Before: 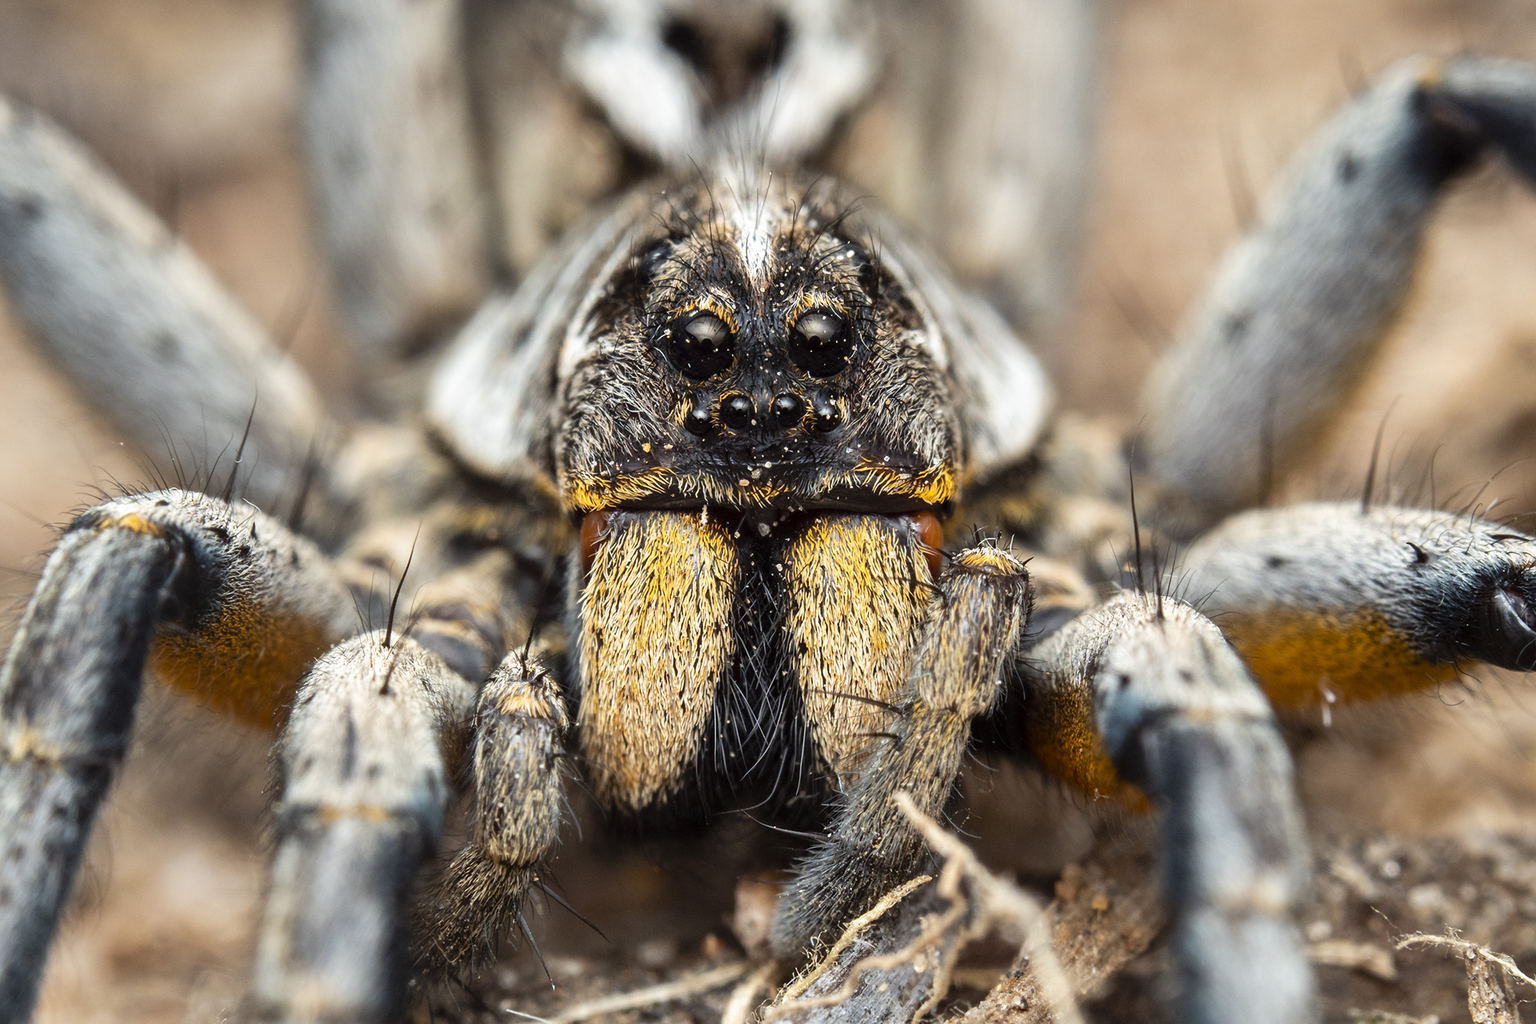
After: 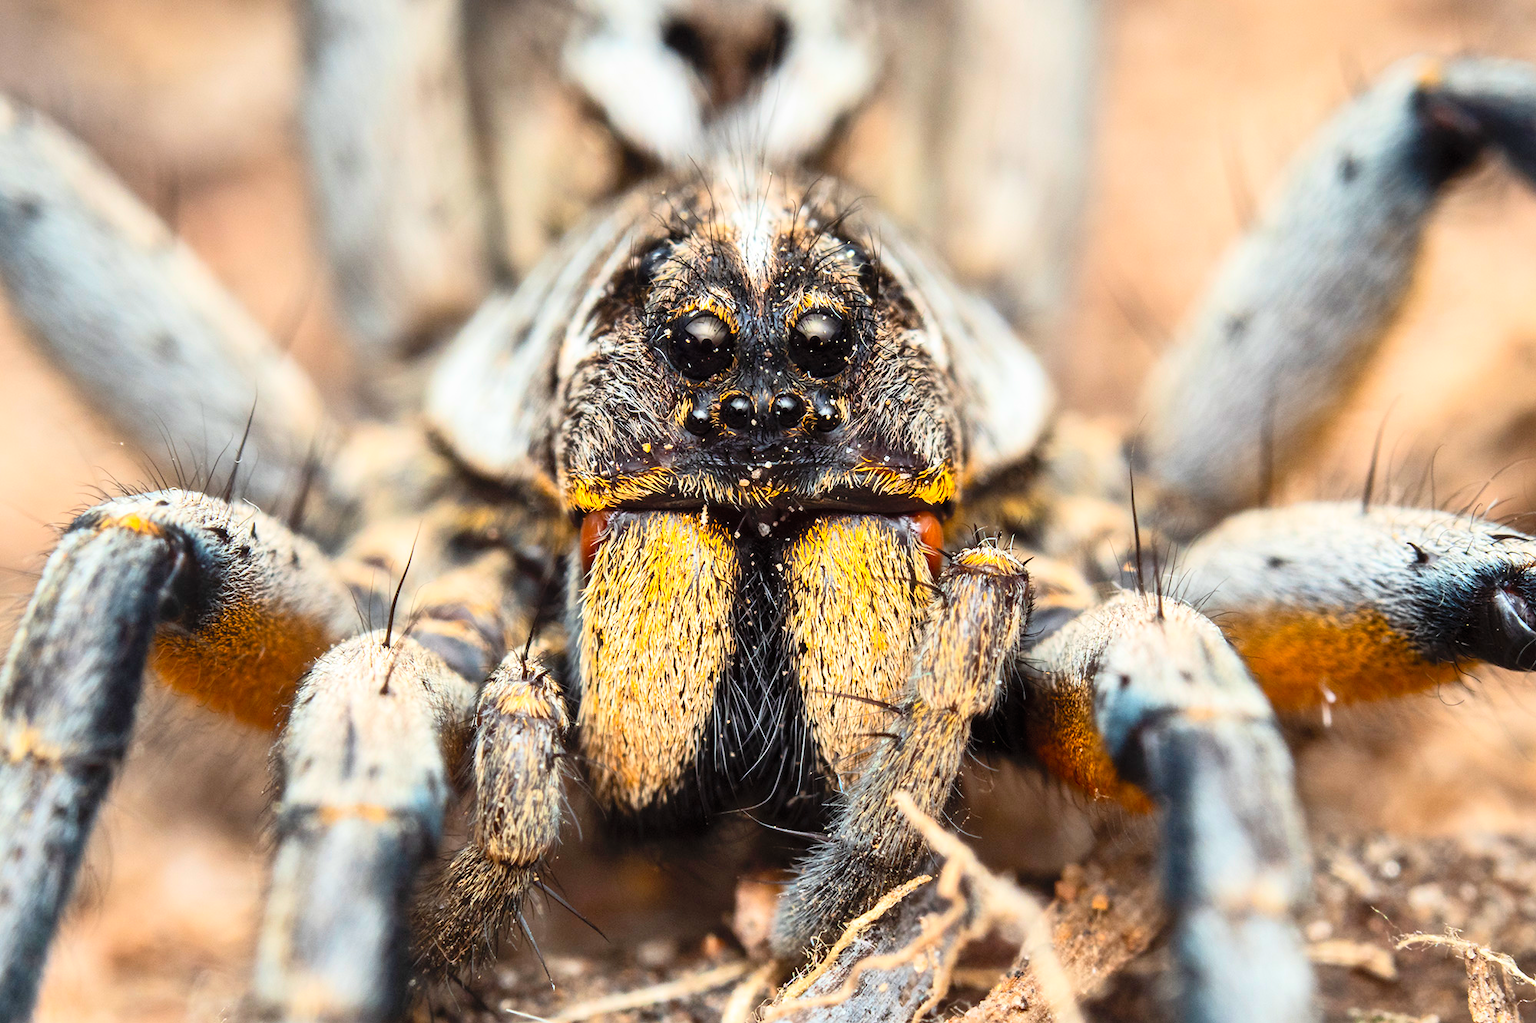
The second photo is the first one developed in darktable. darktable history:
contrast brightness saturation: contrast 0.235, brightness 0.266, saturation 0.394
